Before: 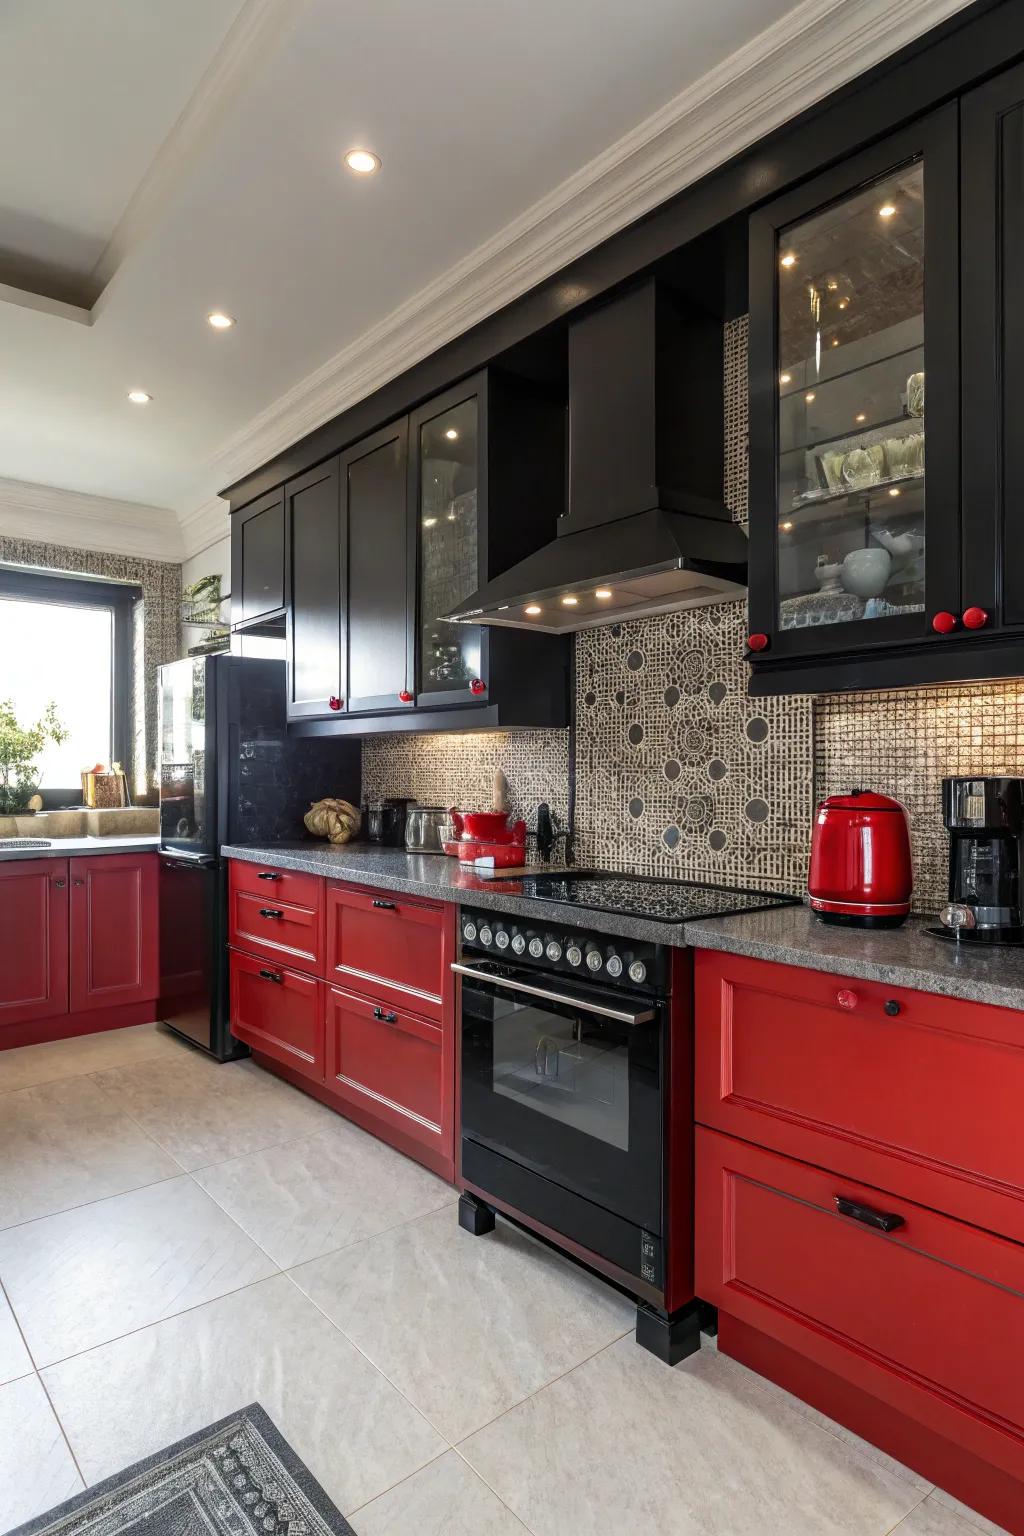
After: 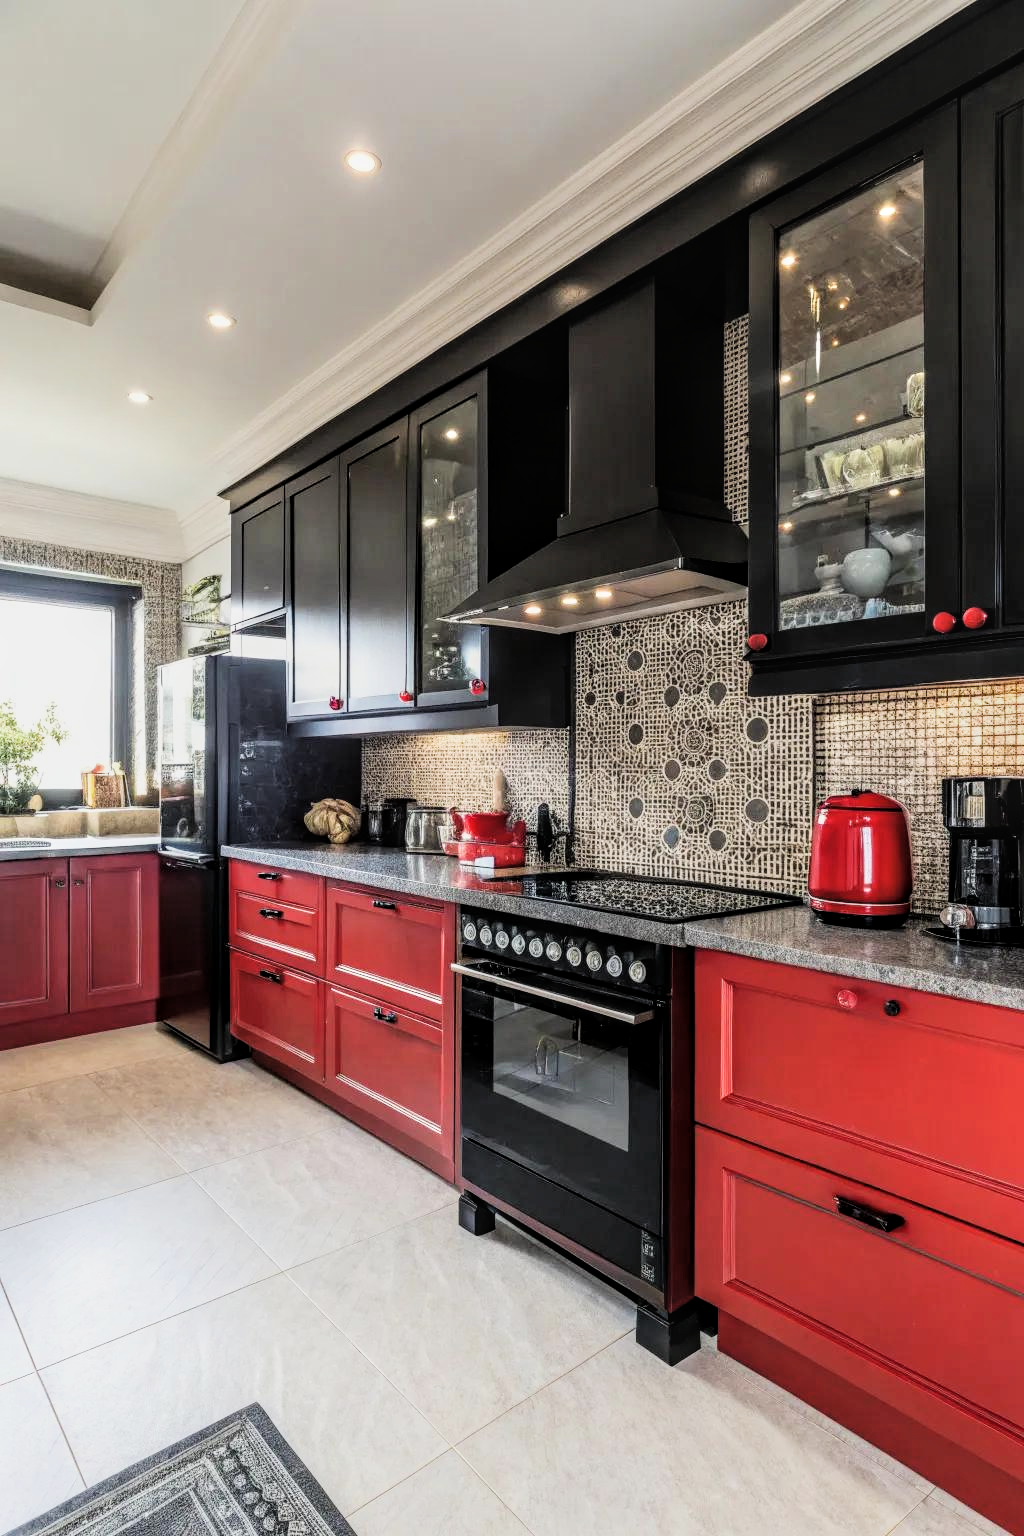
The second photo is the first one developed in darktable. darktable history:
local contrast: on, module defaults
filmic rgb: black relative exposure -7.49 EV, white relative exposure 5 EV, hardness 3.33, contrast 1.3
exposure: black level correction -0.005, exposure 0.621 EV, compensate exposure bias true, compensate highlight preservation false
